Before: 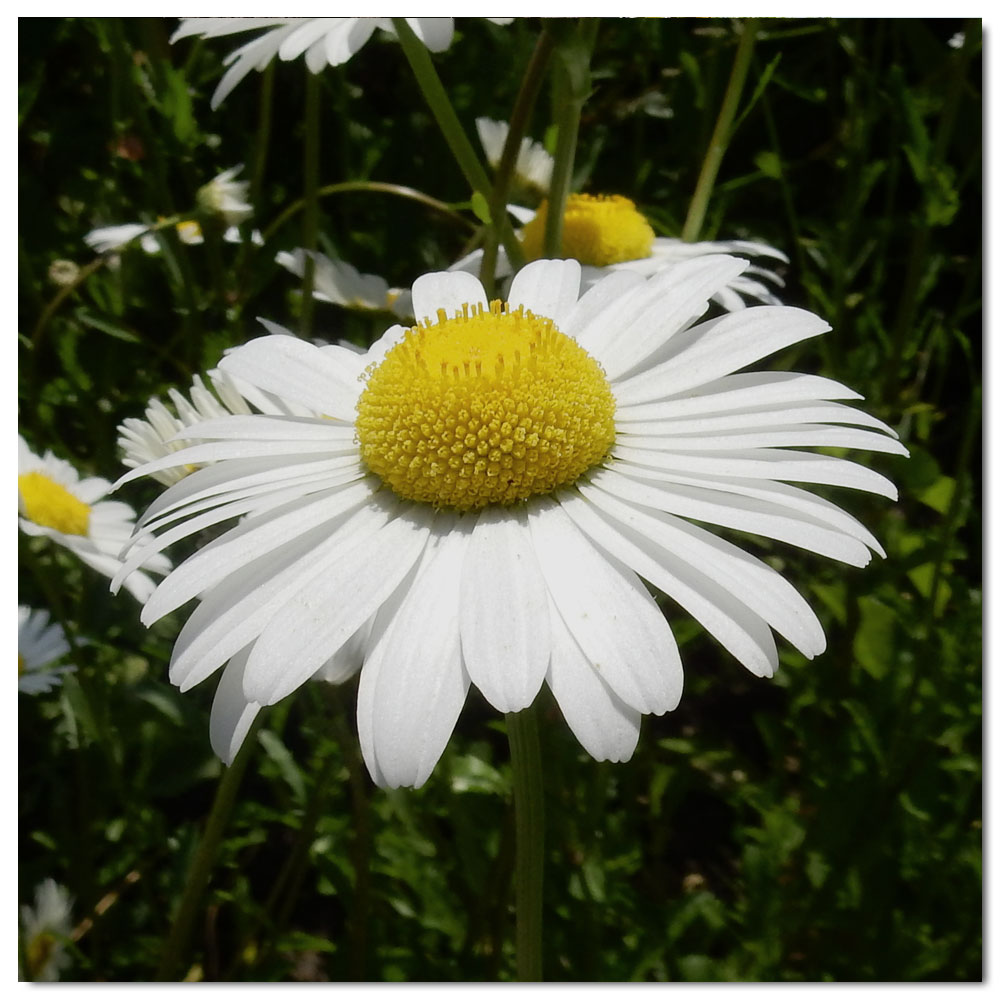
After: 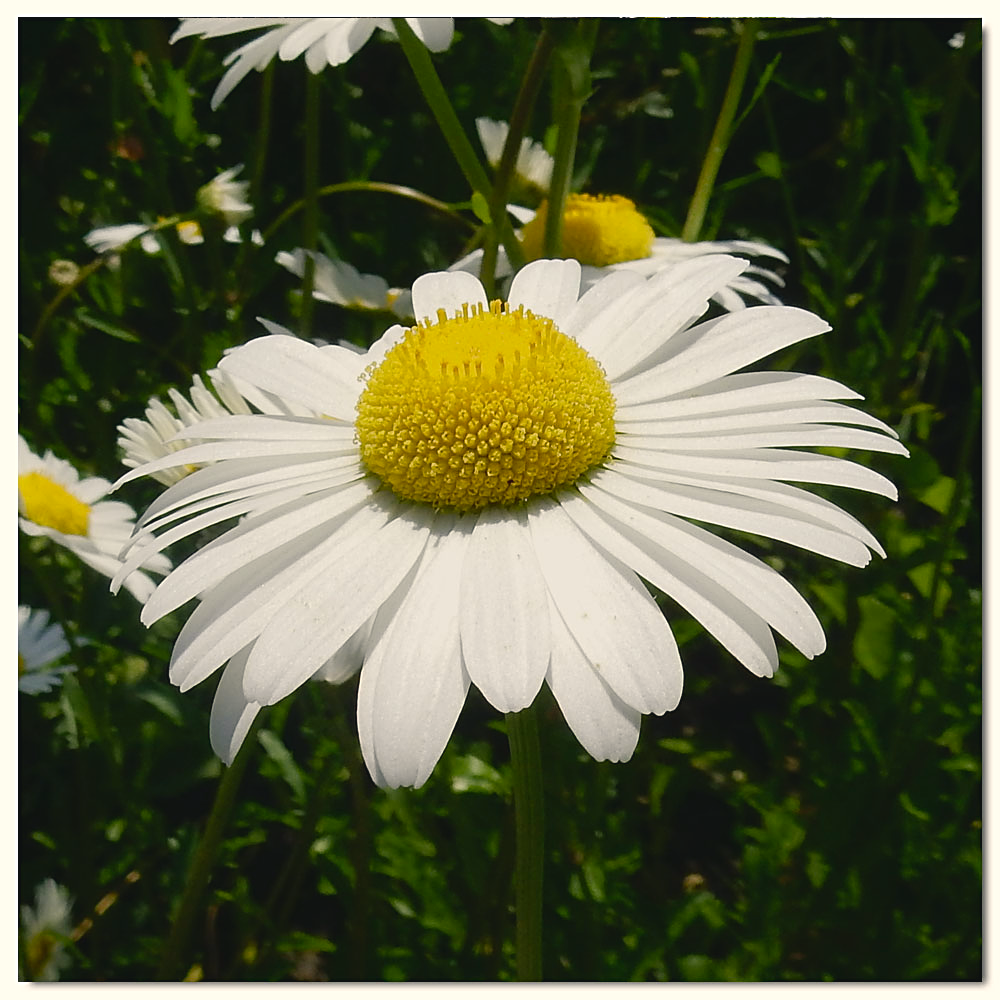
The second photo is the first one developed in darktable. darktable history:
sharpen: on, module defaults
color balance rgb: shadows lift › chroma 2%, shadows lift › hue 219.6°, power › hue 313.2°, highlights gain › chroma 3%, highlights gain › hue 75.6°, global offset › luminance 0.5%, perceptual saturation grading › global saturation 15.33%, perceptual saturation grading › highlights -19.33%, perceptual saturation grading › shadows 20%, global vibrance 20%
